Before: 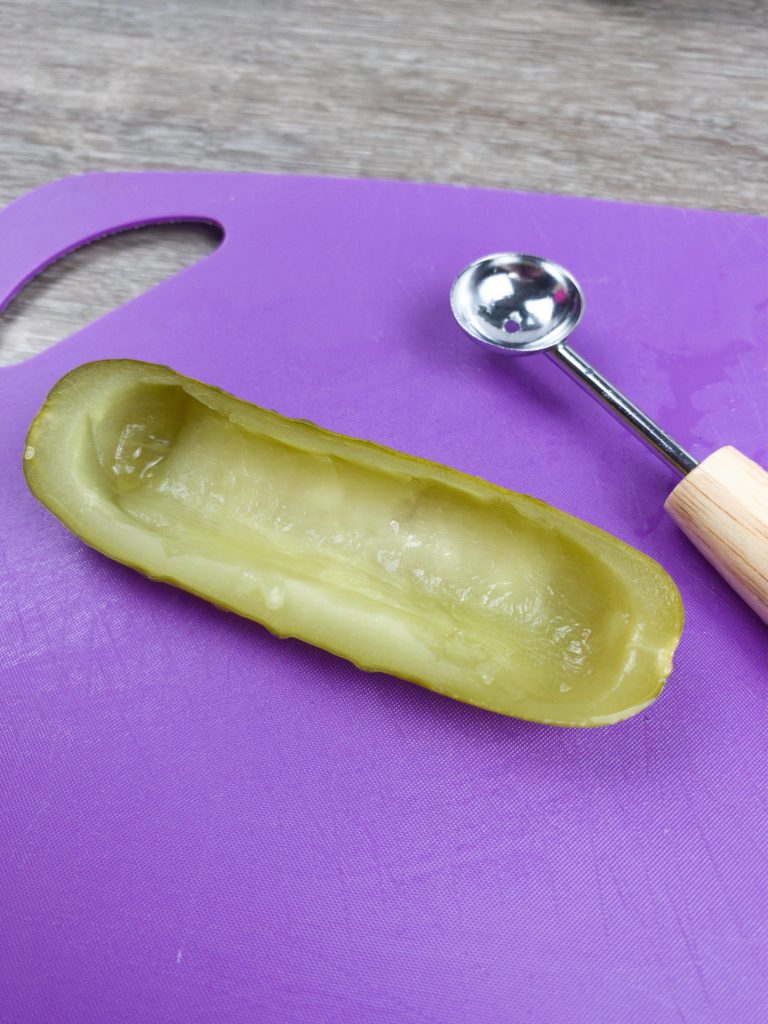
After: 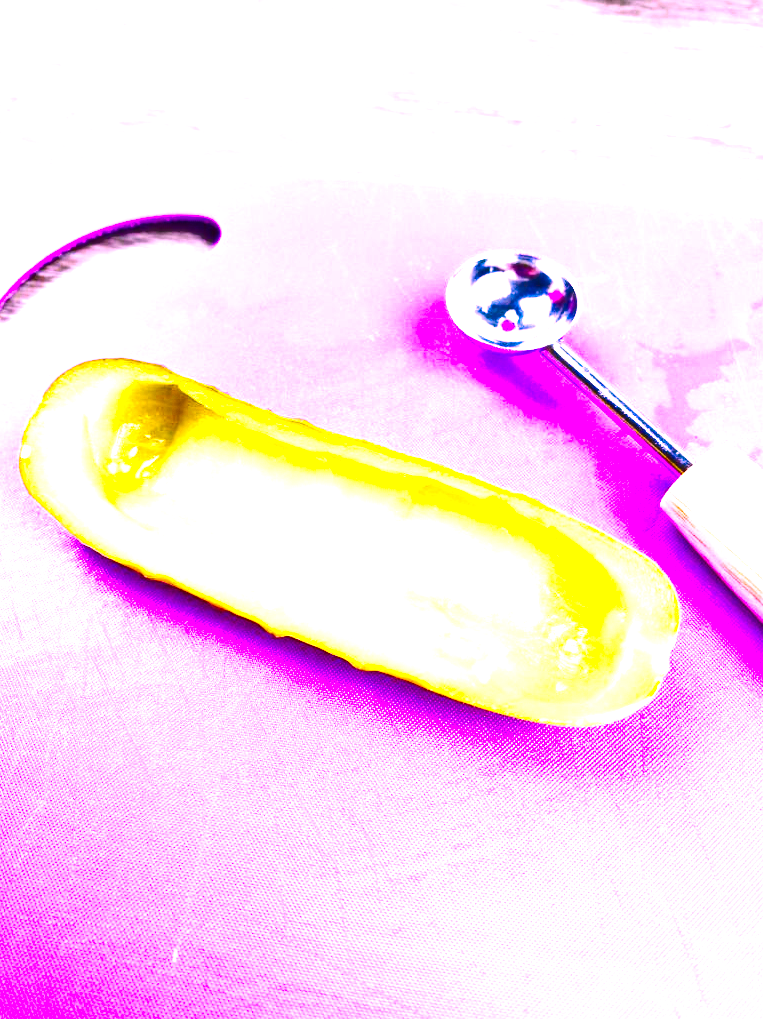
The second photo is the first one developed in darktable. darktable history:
base curve: curves: ch0 [(0, 0) (0.007, 0.004) (0.027, 0.03) (0.046, 0.07) (0.207, 0.54) (0.442, 0.872) (0.673, 0.972) (1, 1)], preserve colors none
shadows and highlights: shadows 43.71, white point adjustment -1.46, soften with gaussian
exposure: black level correction 0, exposure 0.7 EV, compensate exposure bias true, compensate highlight preservation false
crop and rotate: left 0.614%, top 0.179%, bottom 0.309%
color correction: highlights a* 19.5, highlights b* -11.53, saturation 1.69
color zones: curves: ch0 [(0.099, 0.624) (0.257, 0.596) (0.384, 0.376) (0.529, 0.492) (0.697, 0.564) (0.768, 0.532) (0.908, 0.644)]; ch1 [(0.112, 0.564) (0.254, 0.612) (0.432, 0.676) (0.592, 0.456) (0.743, 0.684) (0.888, 0.536)]; ch2 [(0.25, 0.5) (0.469, 0.36) (0.75, 0.5)]
